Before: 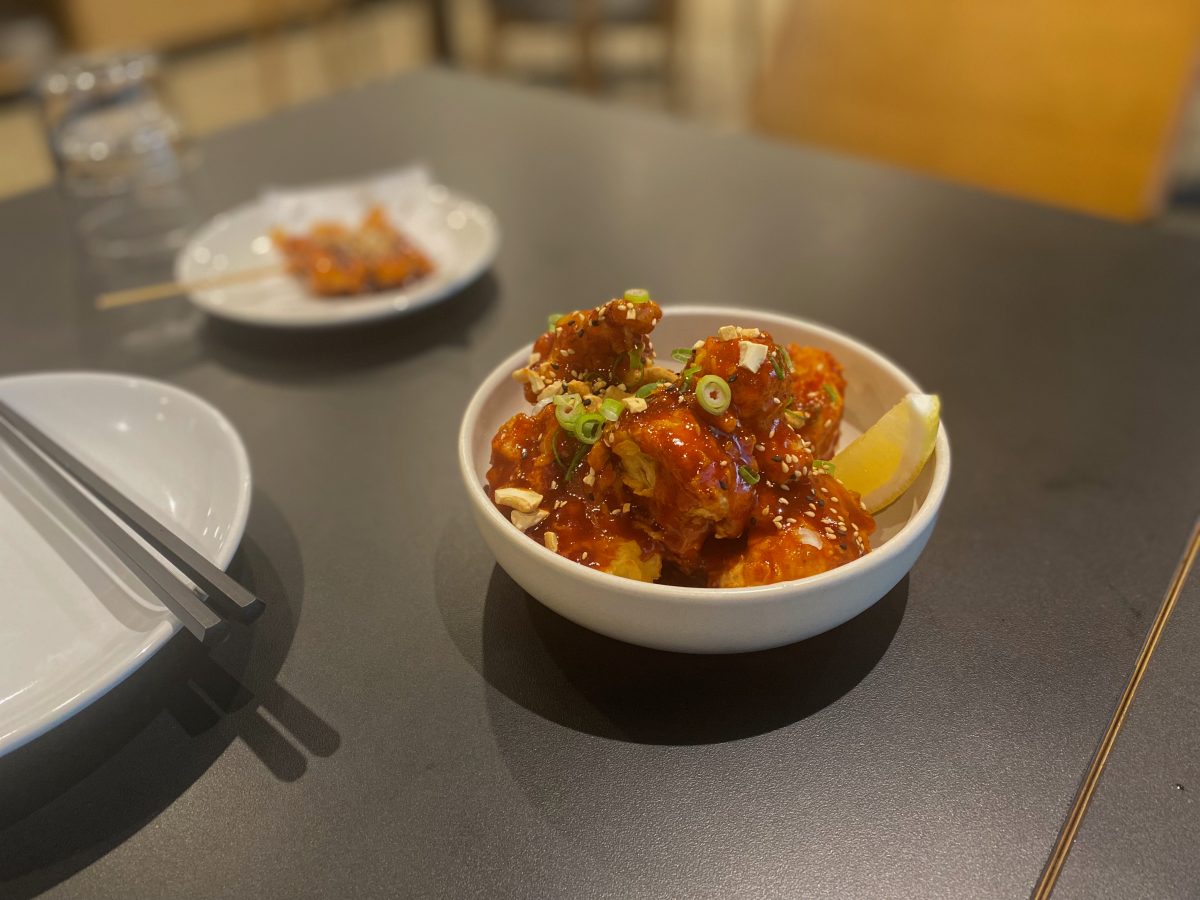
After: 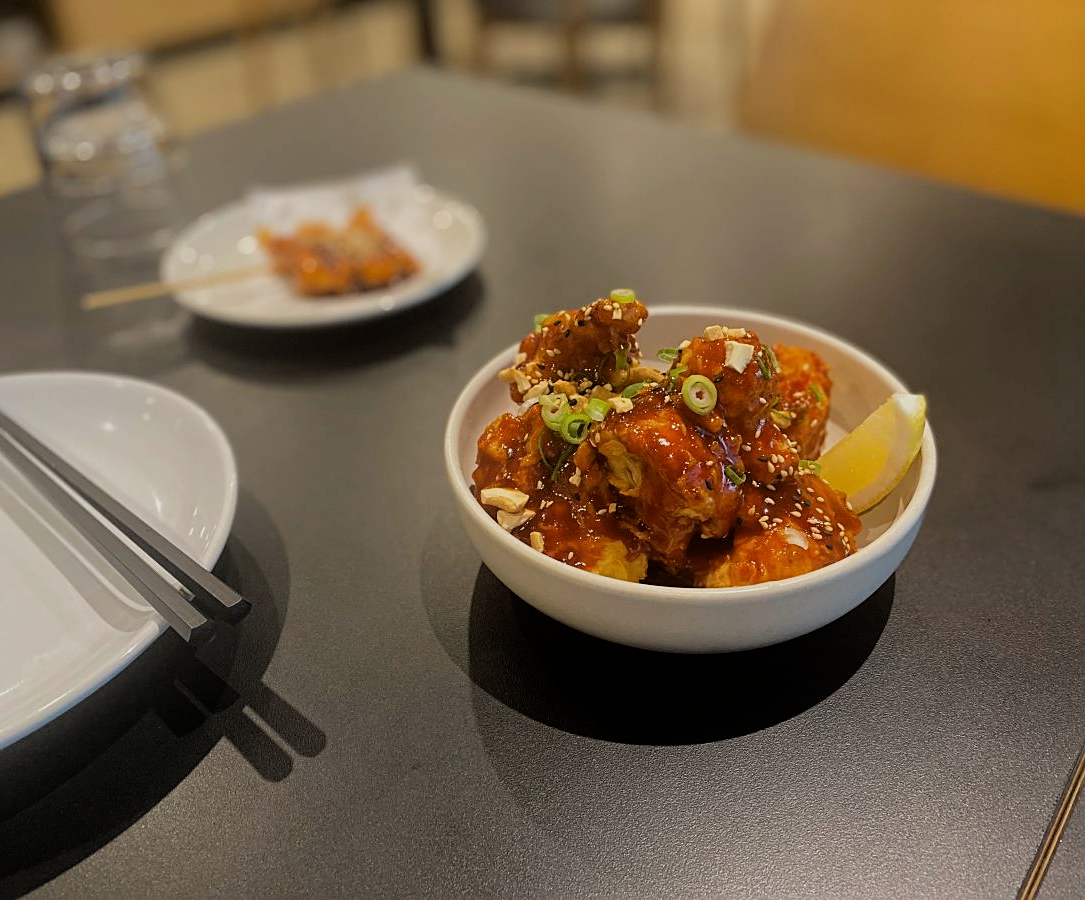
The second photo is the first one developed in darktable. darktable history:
sharpen: on, module defaults
filmic rgb: black relative exposure -7.78 EV, white relative exposure 4.43 EV, hardness 3.76, latitude 49.44%, contrast 1.101
crop and rotate: left 1.18%, right 8.392%
